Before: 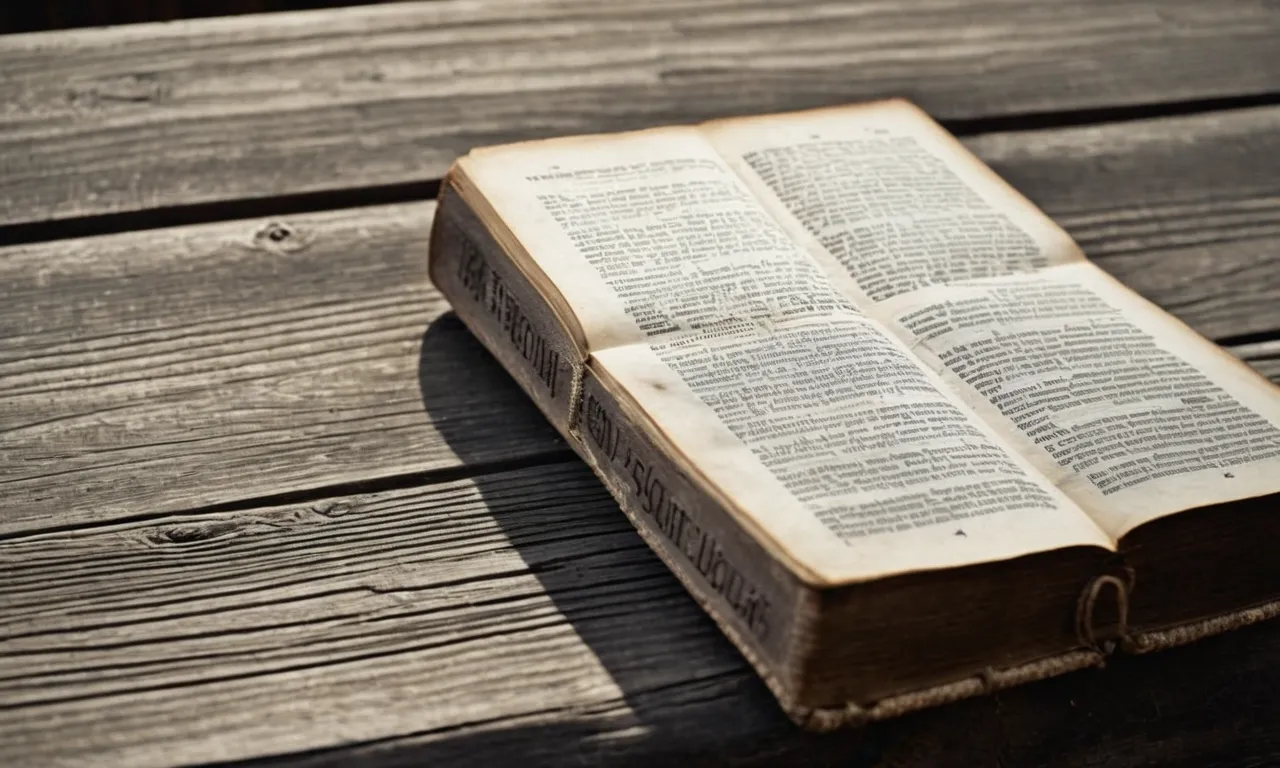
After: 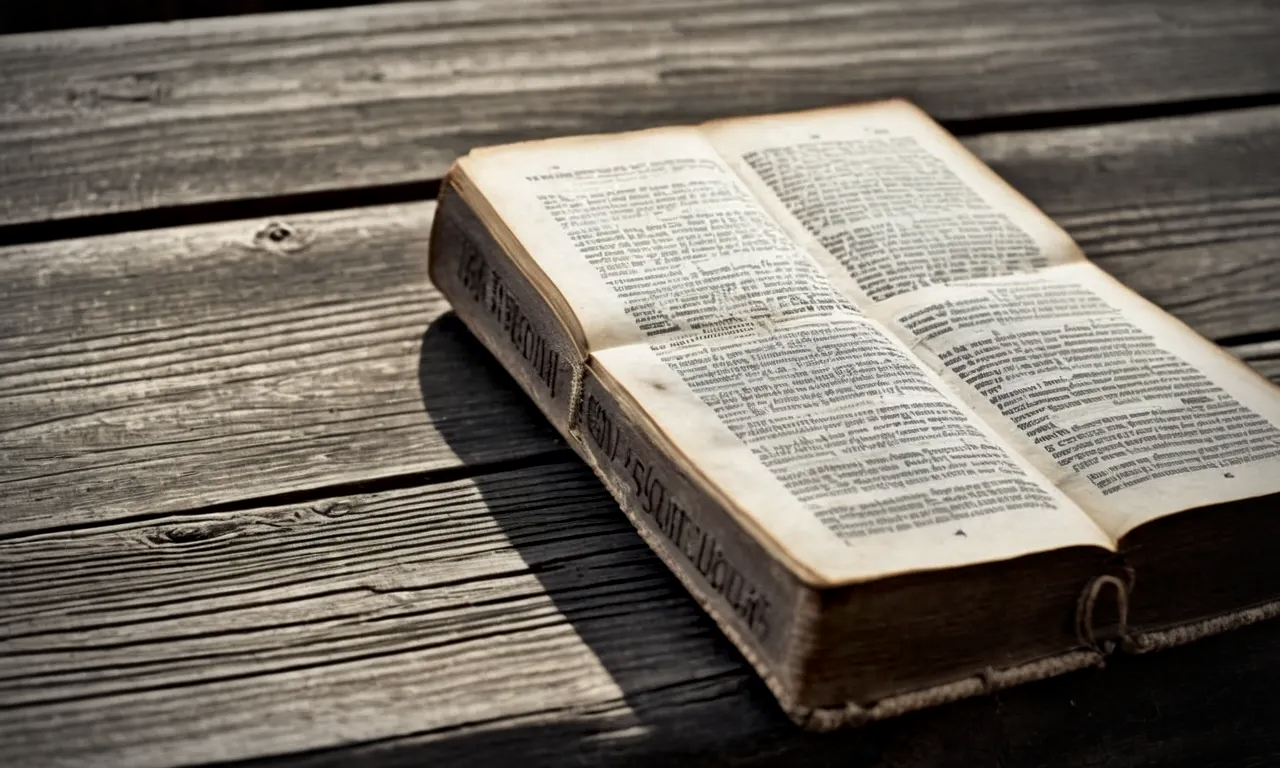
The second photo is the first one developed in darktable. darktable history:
exposure: exposure -0.116 EV, compensate exposure bias true, compensate highlight preservation false
vignetting: automatic ratio true
local contrast: mode bilateral grid, contrast 25, coarseness 60, detail 151%, midtone range 0.2
